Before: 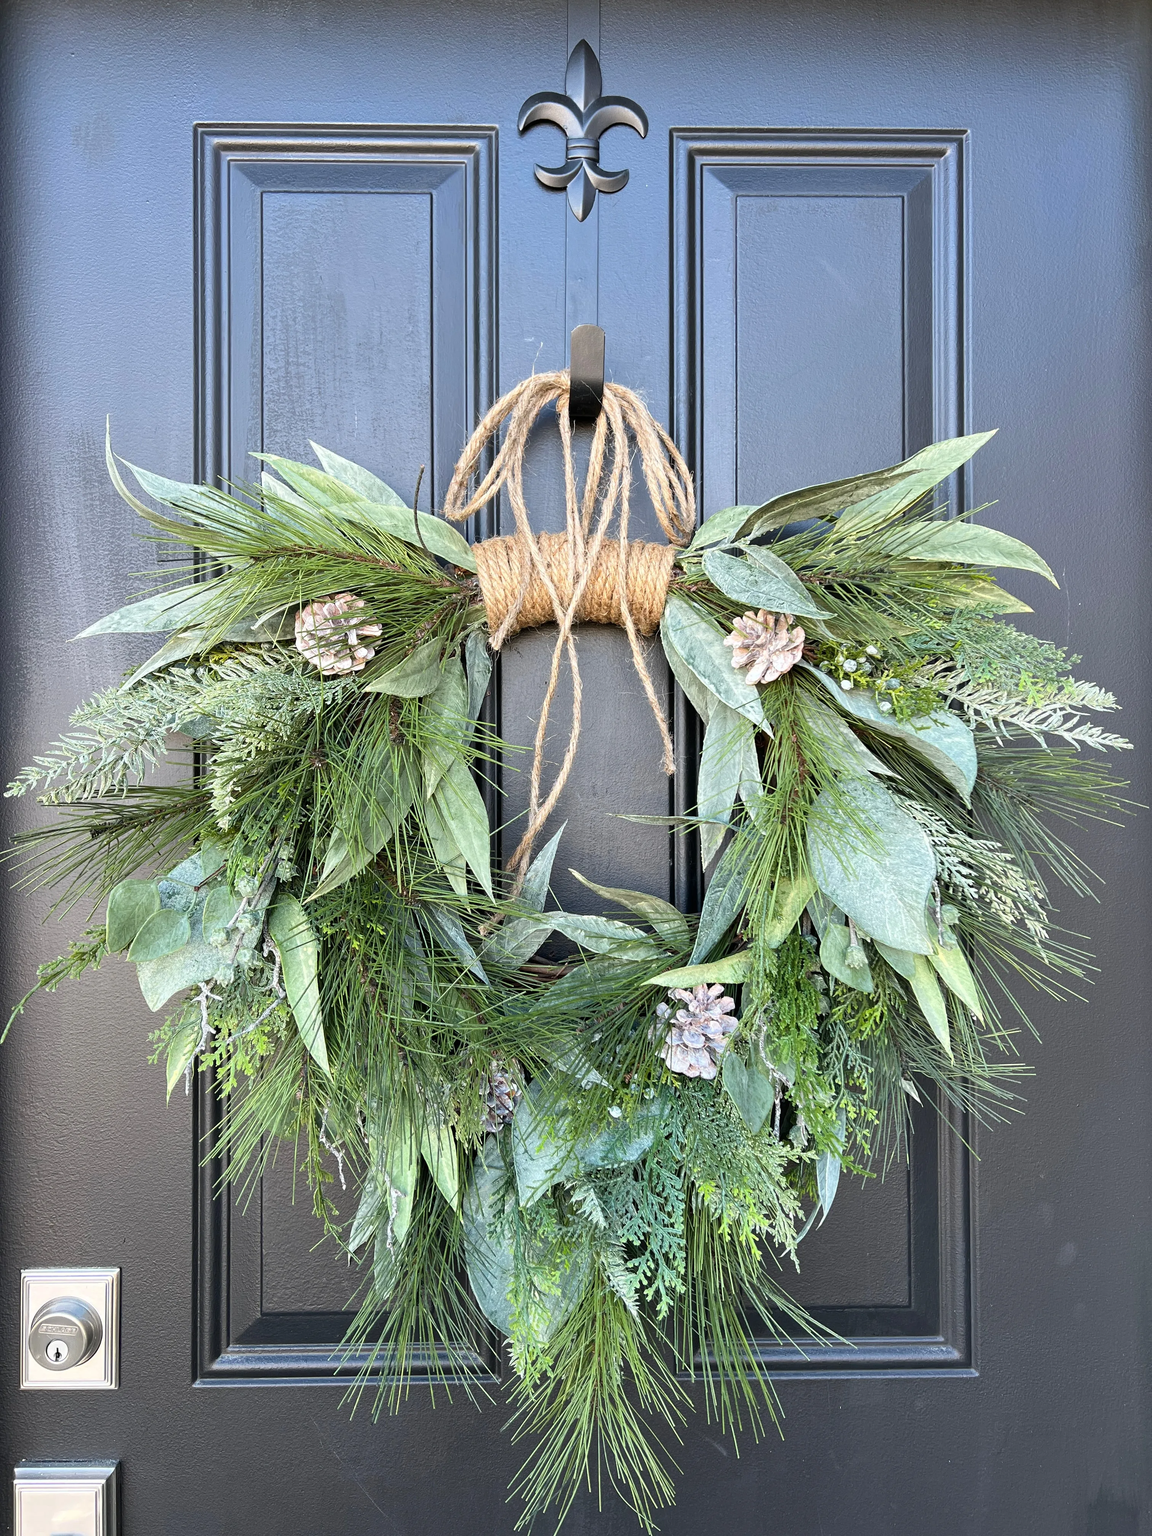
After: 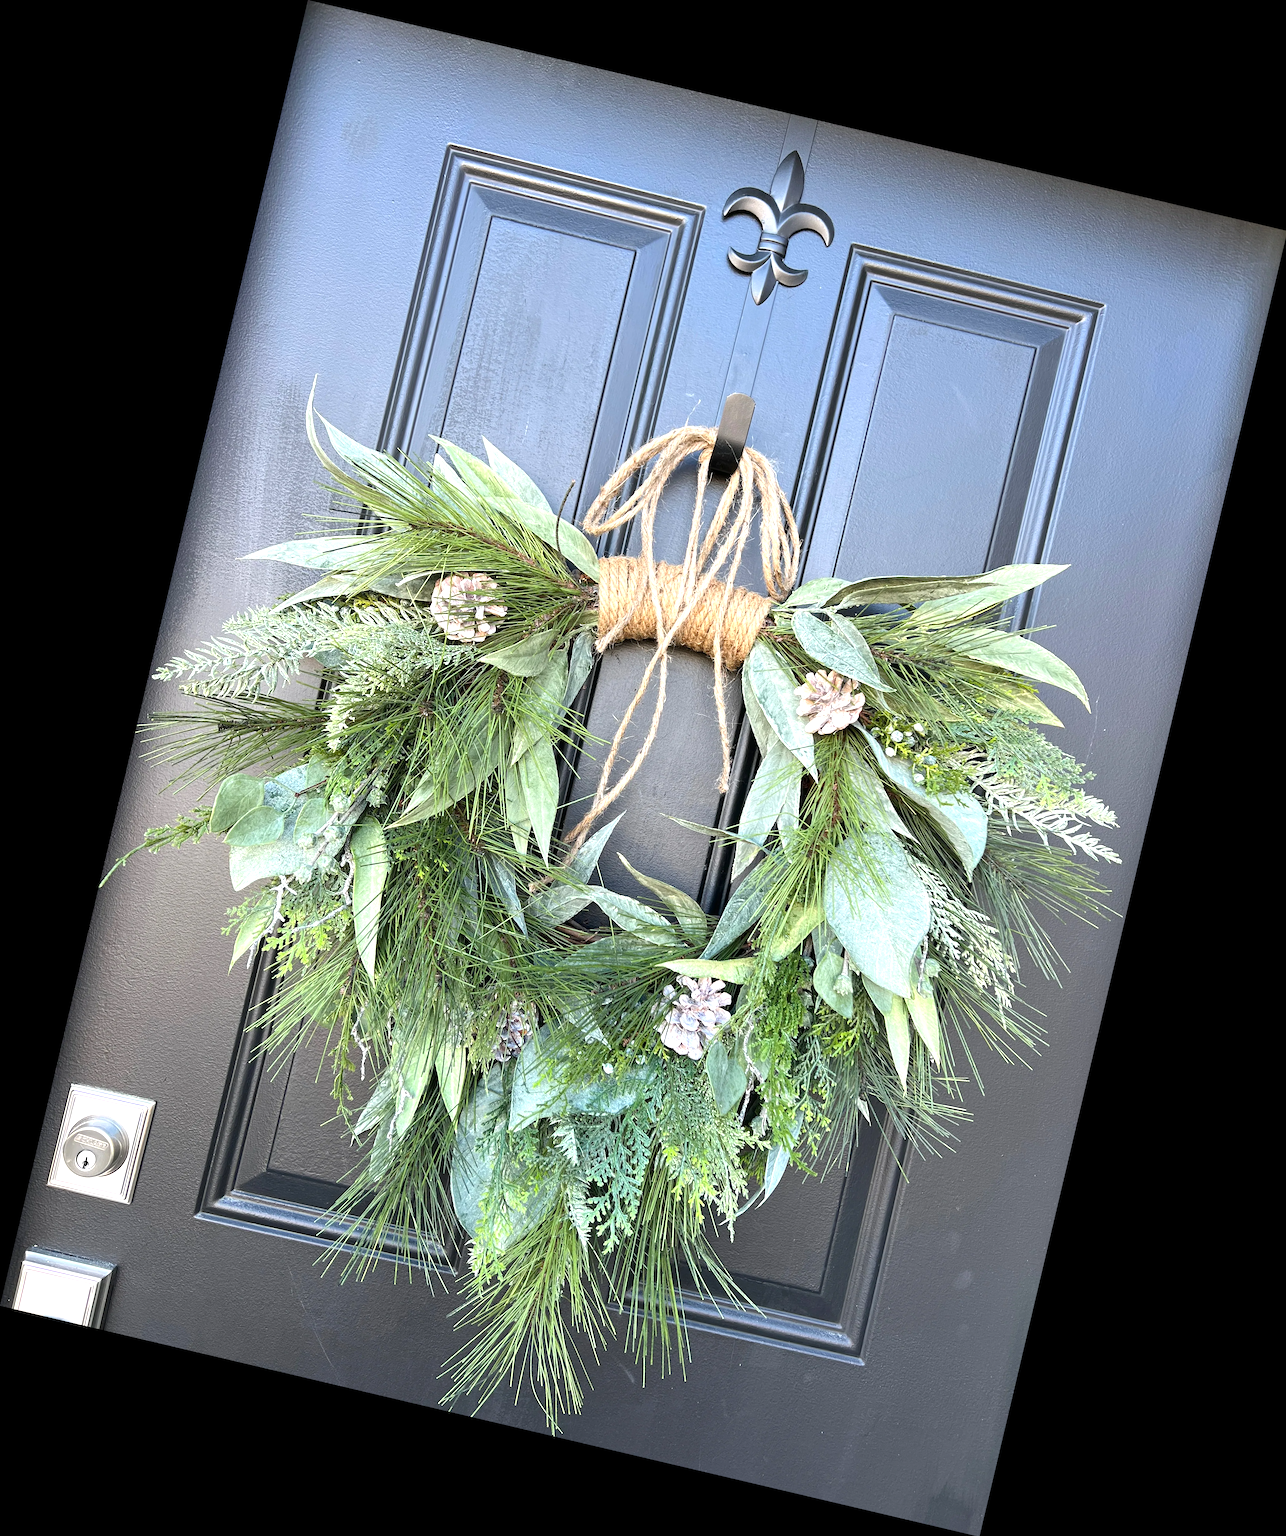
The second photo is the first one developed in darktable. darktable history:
rotate and perspective: rotation 13.27°, automatic cropping off
exposure: exposure 0.493 EV, compensate highlight preservation false
